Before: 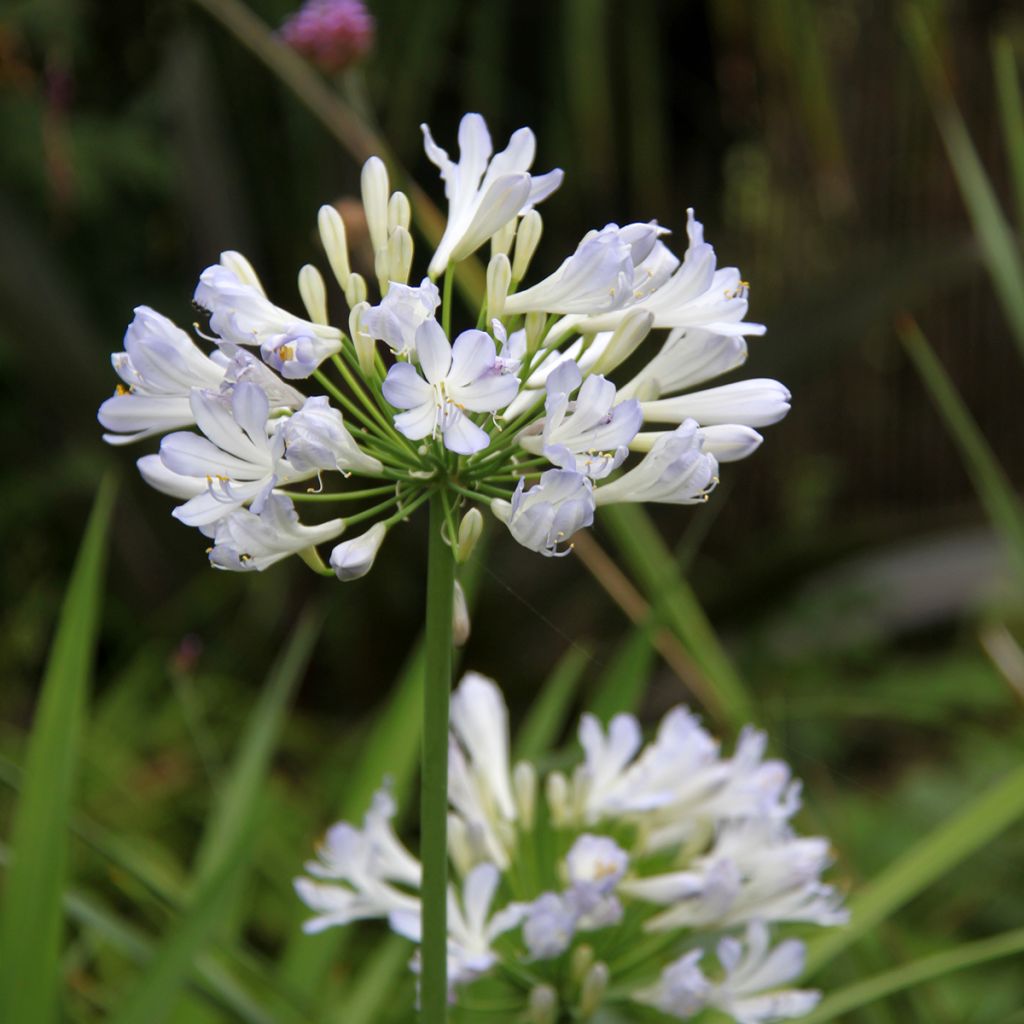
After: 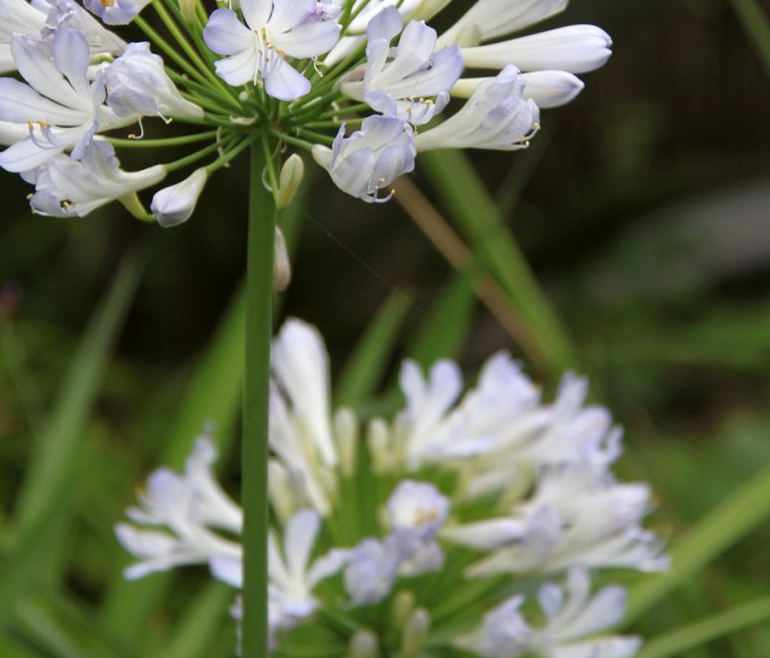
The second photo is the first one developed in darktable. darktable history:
crop and rotate: left 17.493%, top 34.607%, right 7.309%, bottom 1.051%
